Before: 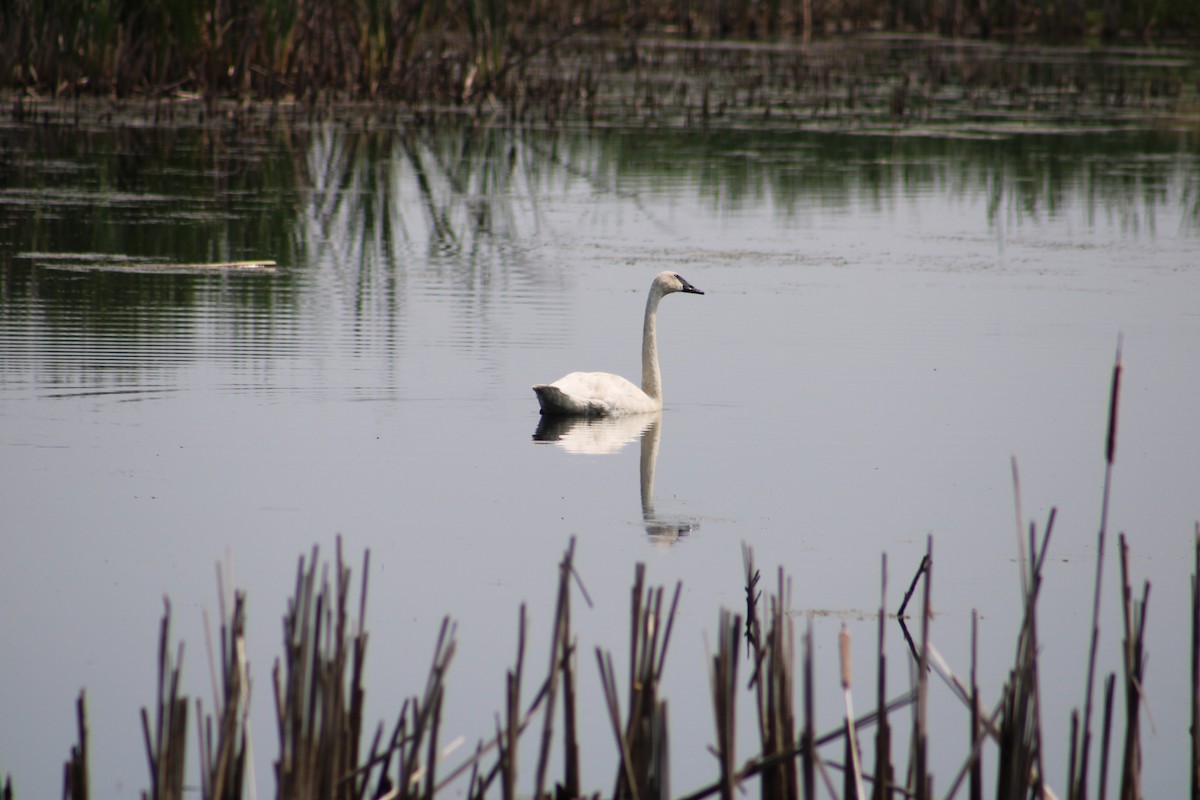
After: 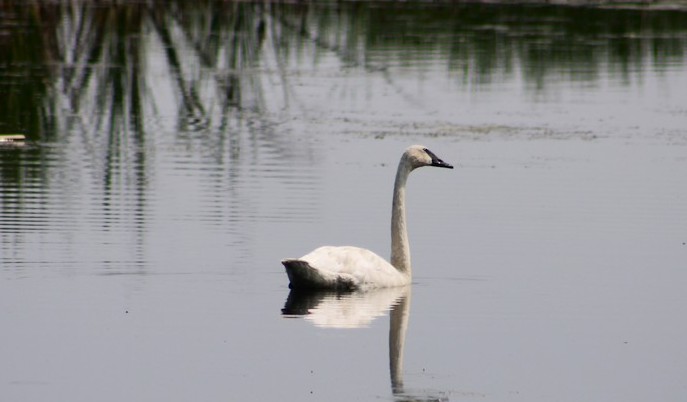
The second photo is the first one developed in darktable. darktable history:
crop: left 20.941%, top 15.808%, right 21.739%, bottom 33.925%
tone curve: curves: ch0 [(0, 0) (0.003, 0.008) (0.011, 0.011) (0.025, 0.014) (0.044, 0.021) (0.069, 0.029) (0.1, 0.042) (0.136, 0.06) (0.177, 0.09) (0.224, 0.126) (0.277, 0.177) (0.335, 0.243) (0.399, 0.31) (0.468, 0.388) (0.543, 0.484) (0.623, 0.585) (0.709, 0.683) (0.801, 0.775) (0.898, 0.873) (1, 1)], color space Lab, independent channels, preserve colors none
